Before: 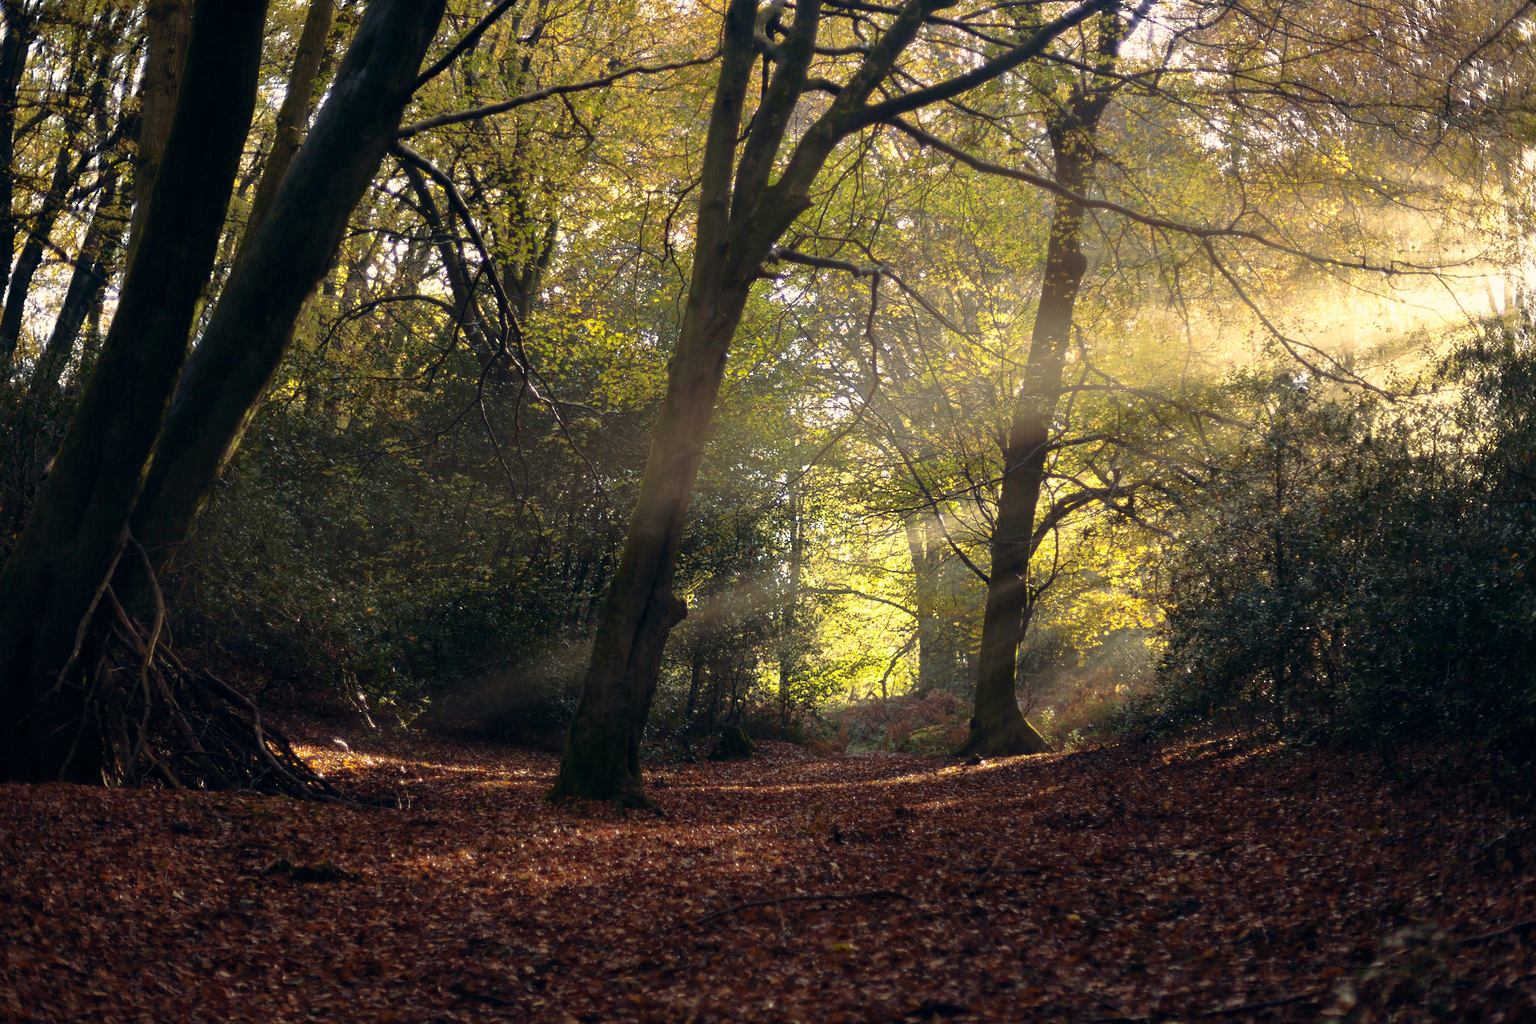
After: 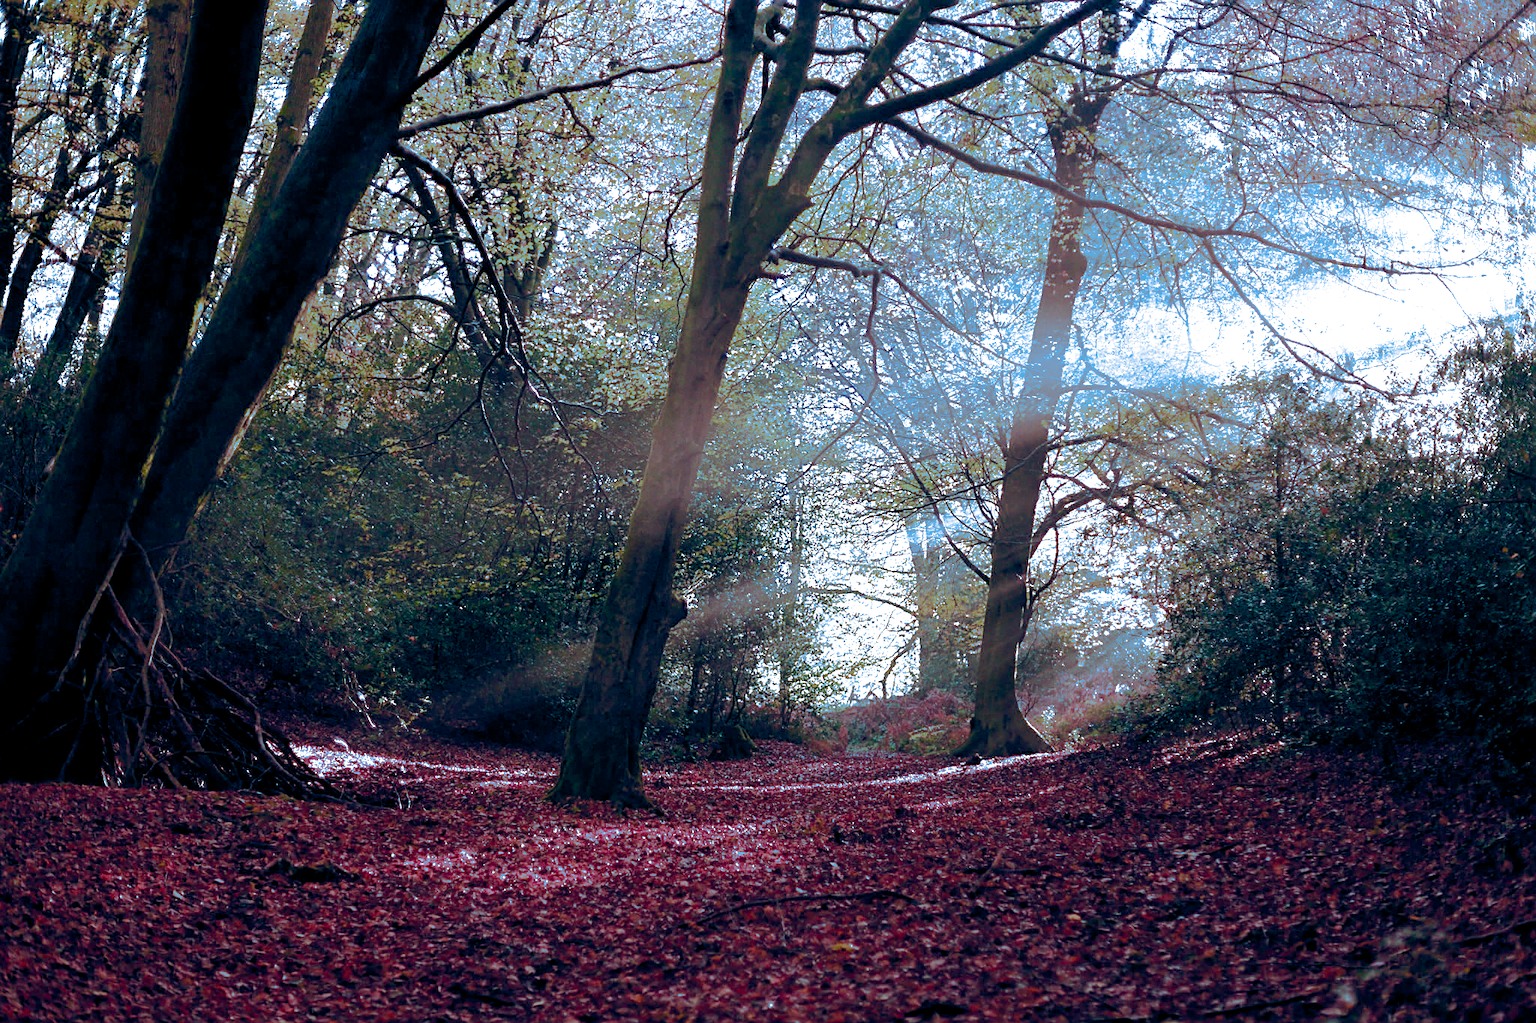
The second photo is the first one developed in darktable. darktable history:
sharpen: on, module defaults
color calibration: output R [1.422, -0.35, -0.252, 0], output G [-0.238, 1.259, -0.084, 0], output B [-0.081, -0.196, 1.58, 0], output brightness [0.49, 0.671, -0.57, 0], illuminant same as pipeline (D50), adaptation none (bypass), saturation algorithm version 1 (2020)
split-toning: shadows › hue 220°, shadows › saturation 0.64, highlights › hue 220°, highlights › saturation 0.64, balance 0, compress 5.22%
color balance rgb: shadows lift › hue 87.51°, highlights gain › chroma 0.68%, highlights gain › hue 55.1°, global offset › chroma 0.13%, global offset › hue 253.66°, linear chroma grading › global chroma 0.5%, perceptual saturation grading › global saturation 16.38%
